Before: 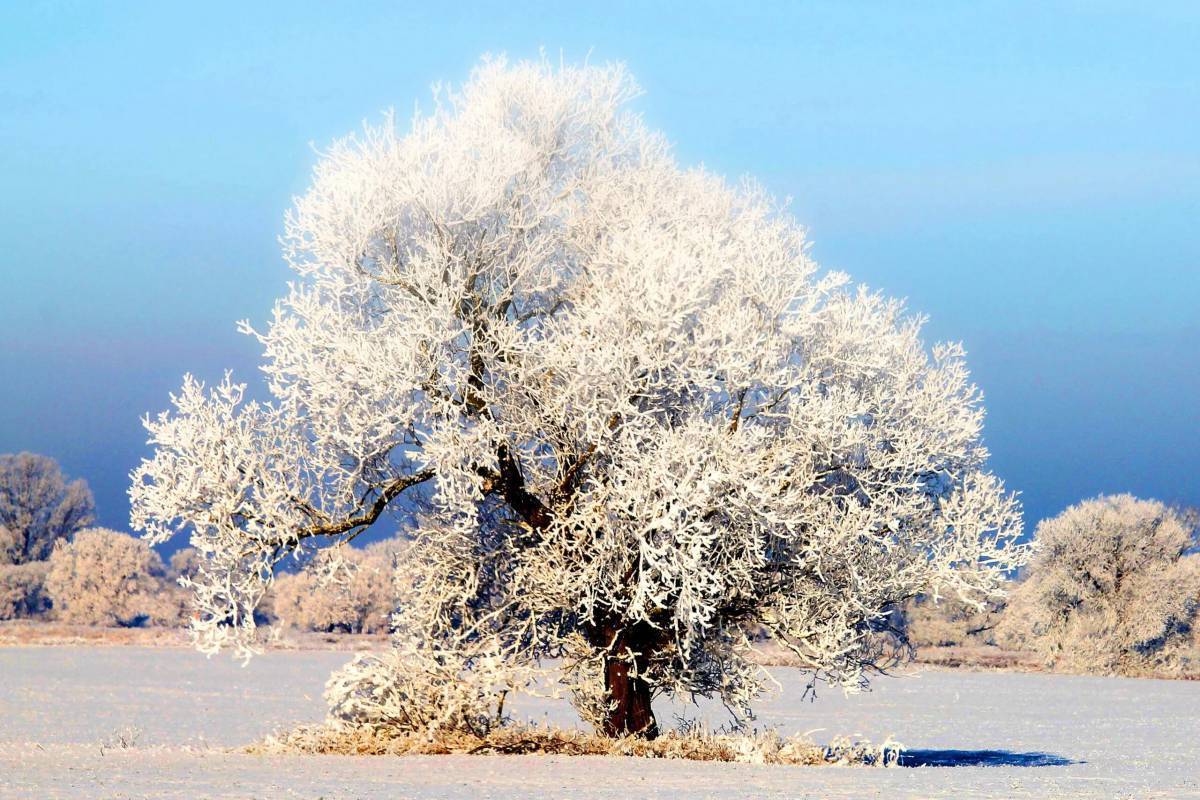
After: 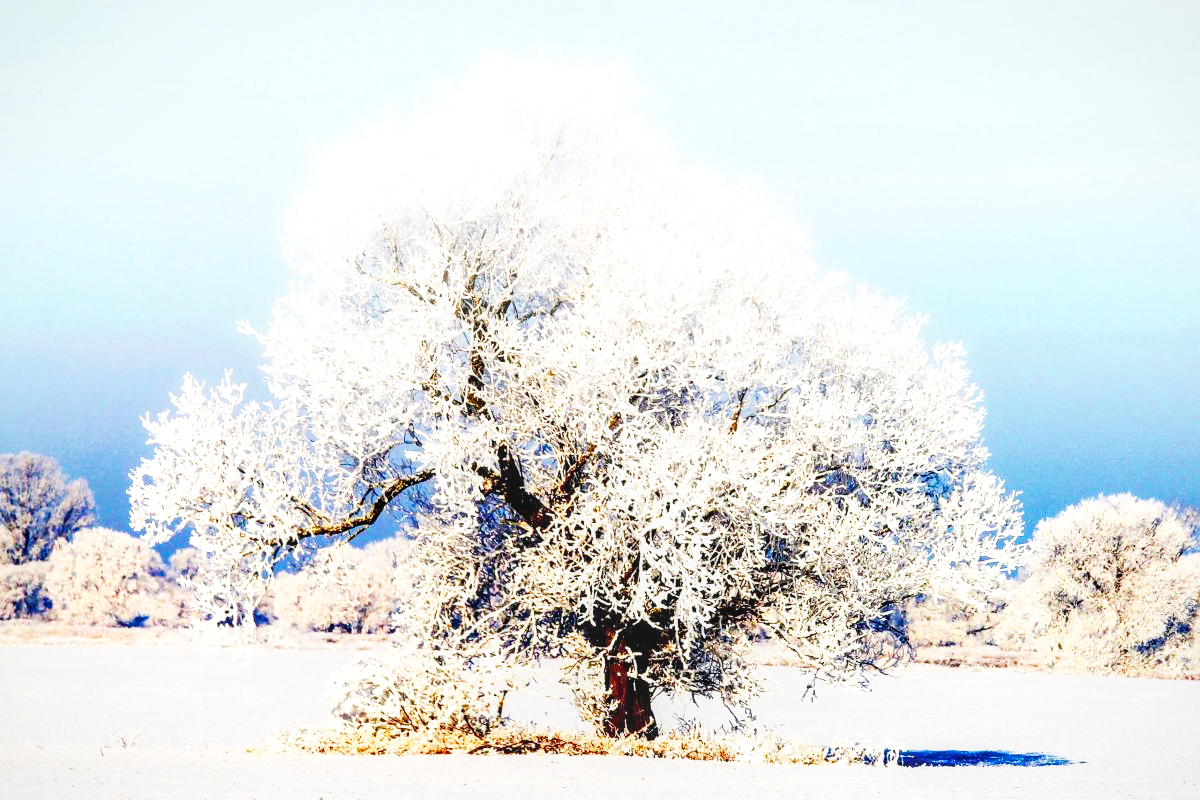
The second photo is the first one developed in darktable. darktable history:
vignetting: fall-off start 85%, fall-off radius 80%, brightness -0.182, saturation -0.3, width/height ratio 1.219, dithering 8-bit output, unbound false
base curve: curves: ch0 [(0, 0) (0.007, 0.004) (0.027, 0.03) (0.046, 0.07) (0.207, 0.54) (0.442, 0.872) (0.673, 0.972) (1, 1)], preserve colors none
local contrast: on, module defaults
